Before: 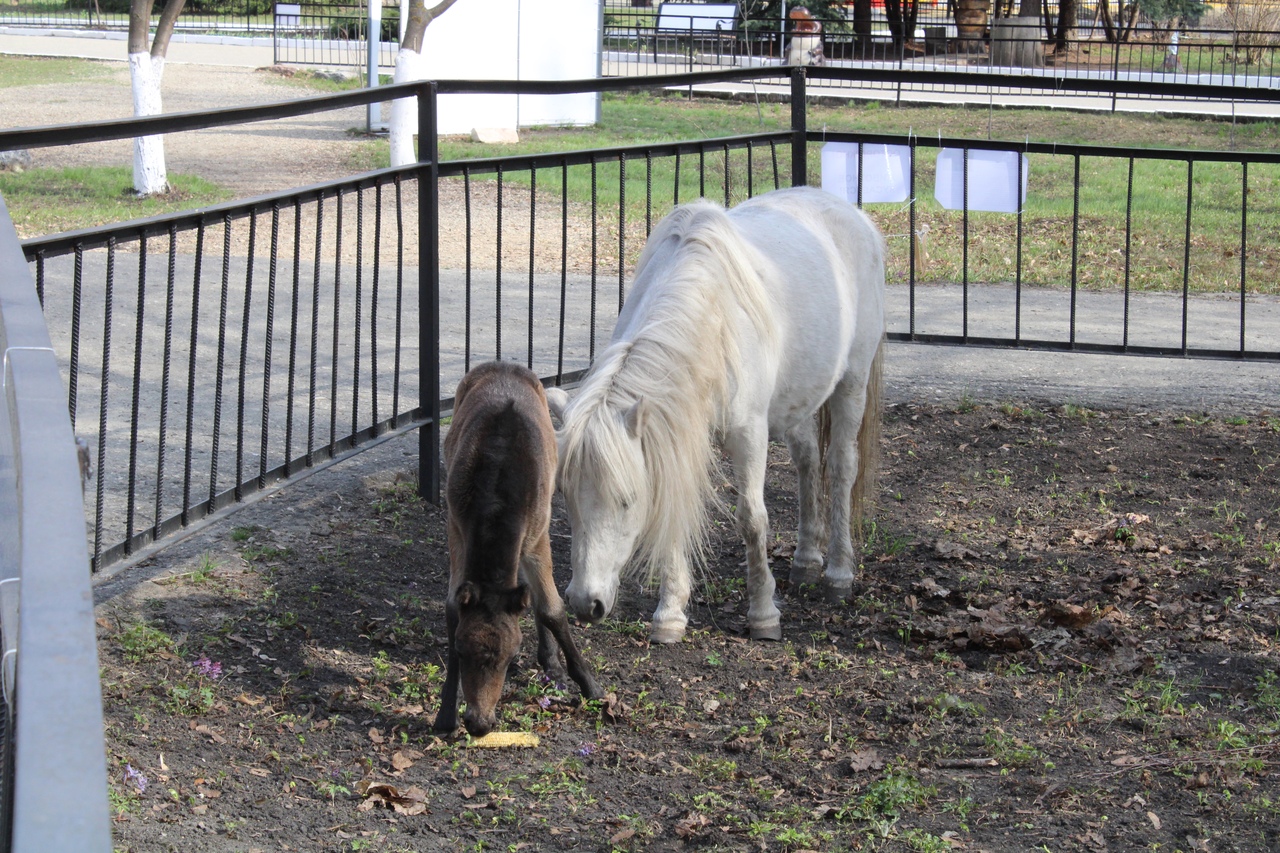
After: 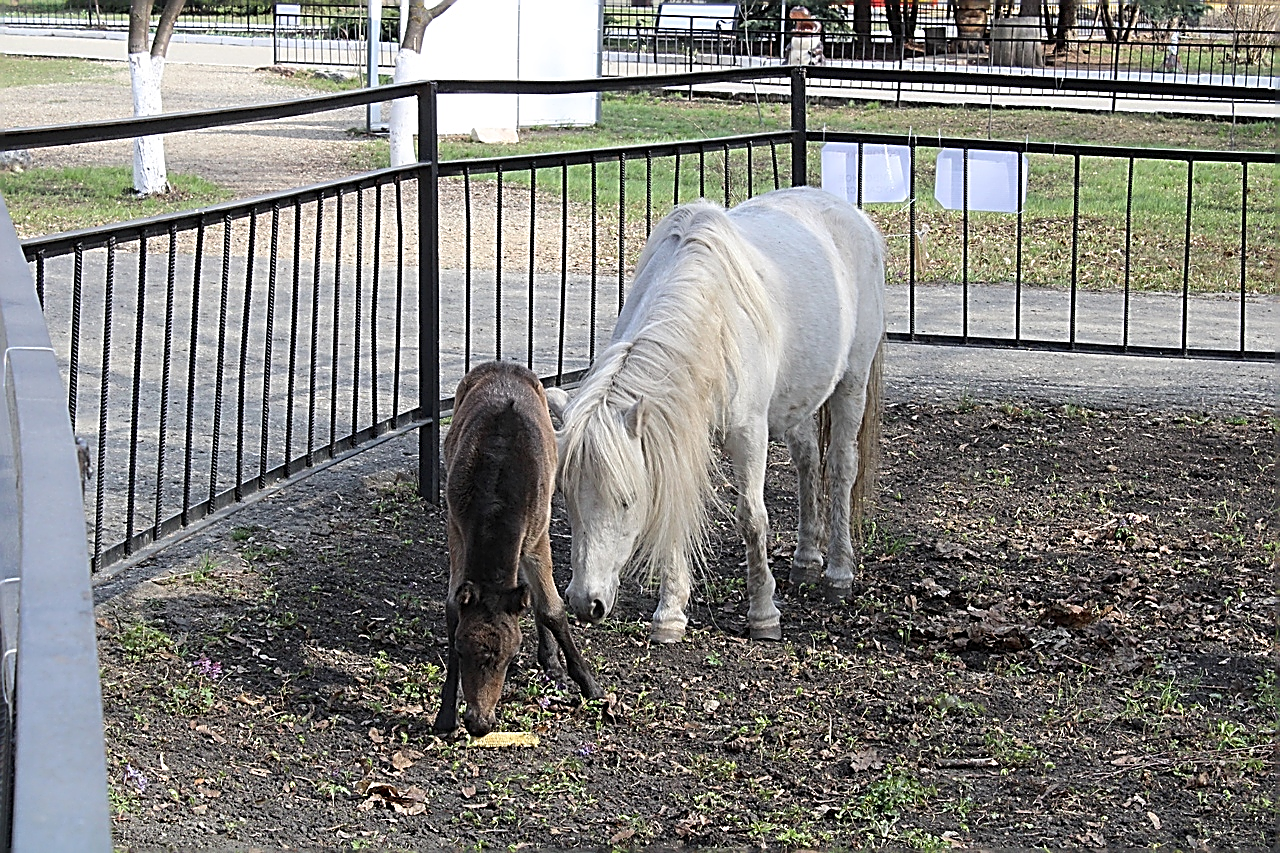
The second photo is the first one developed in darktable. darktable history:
sharpen: amount 1.993
